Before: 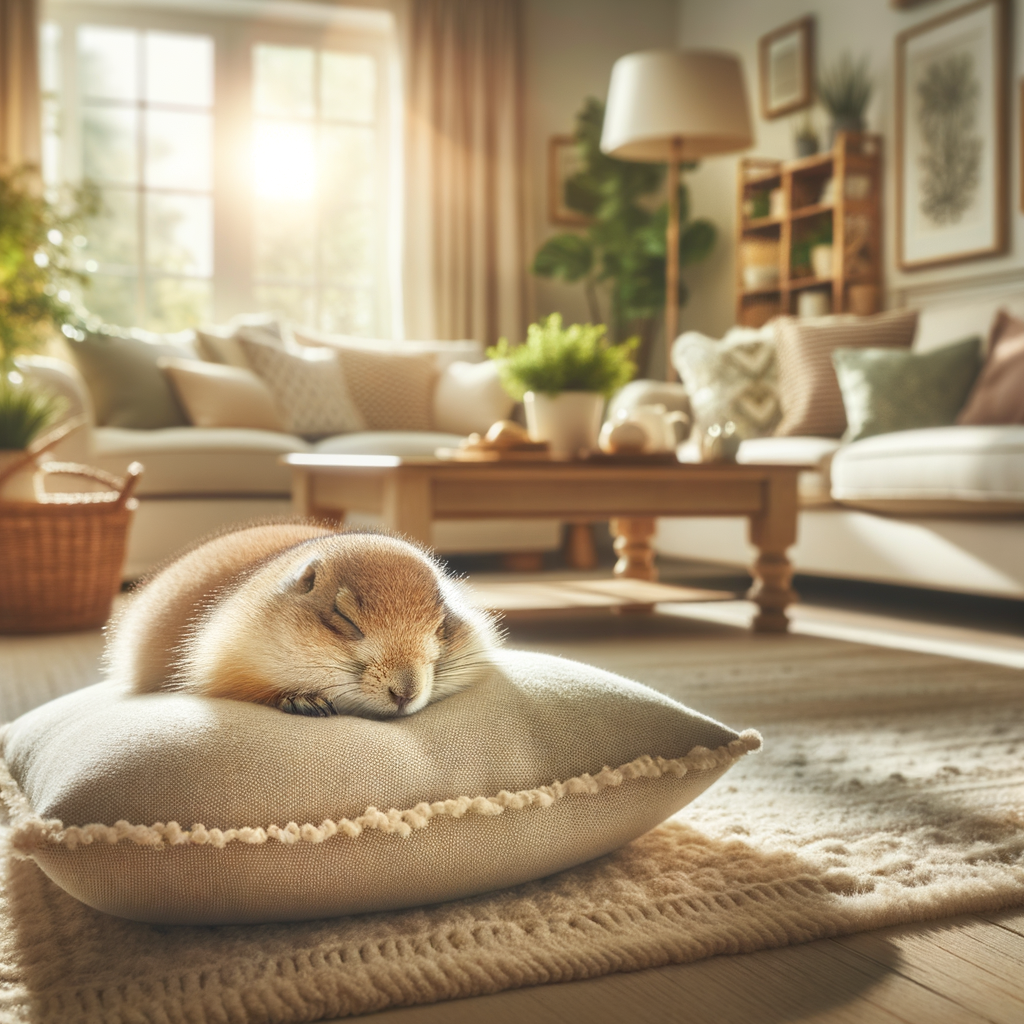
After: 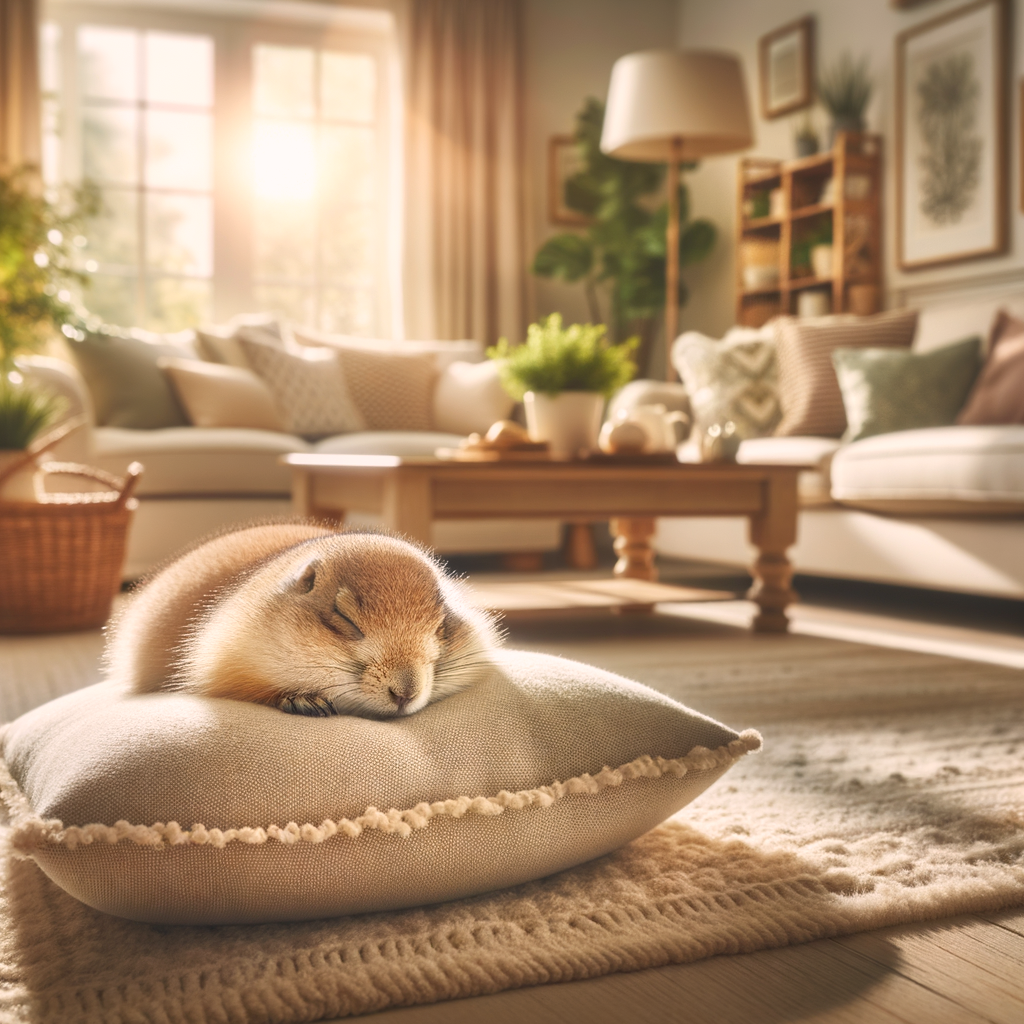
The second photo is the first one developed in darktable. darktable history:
color correction: highlights a* 7.7, highlights b* 3.84
